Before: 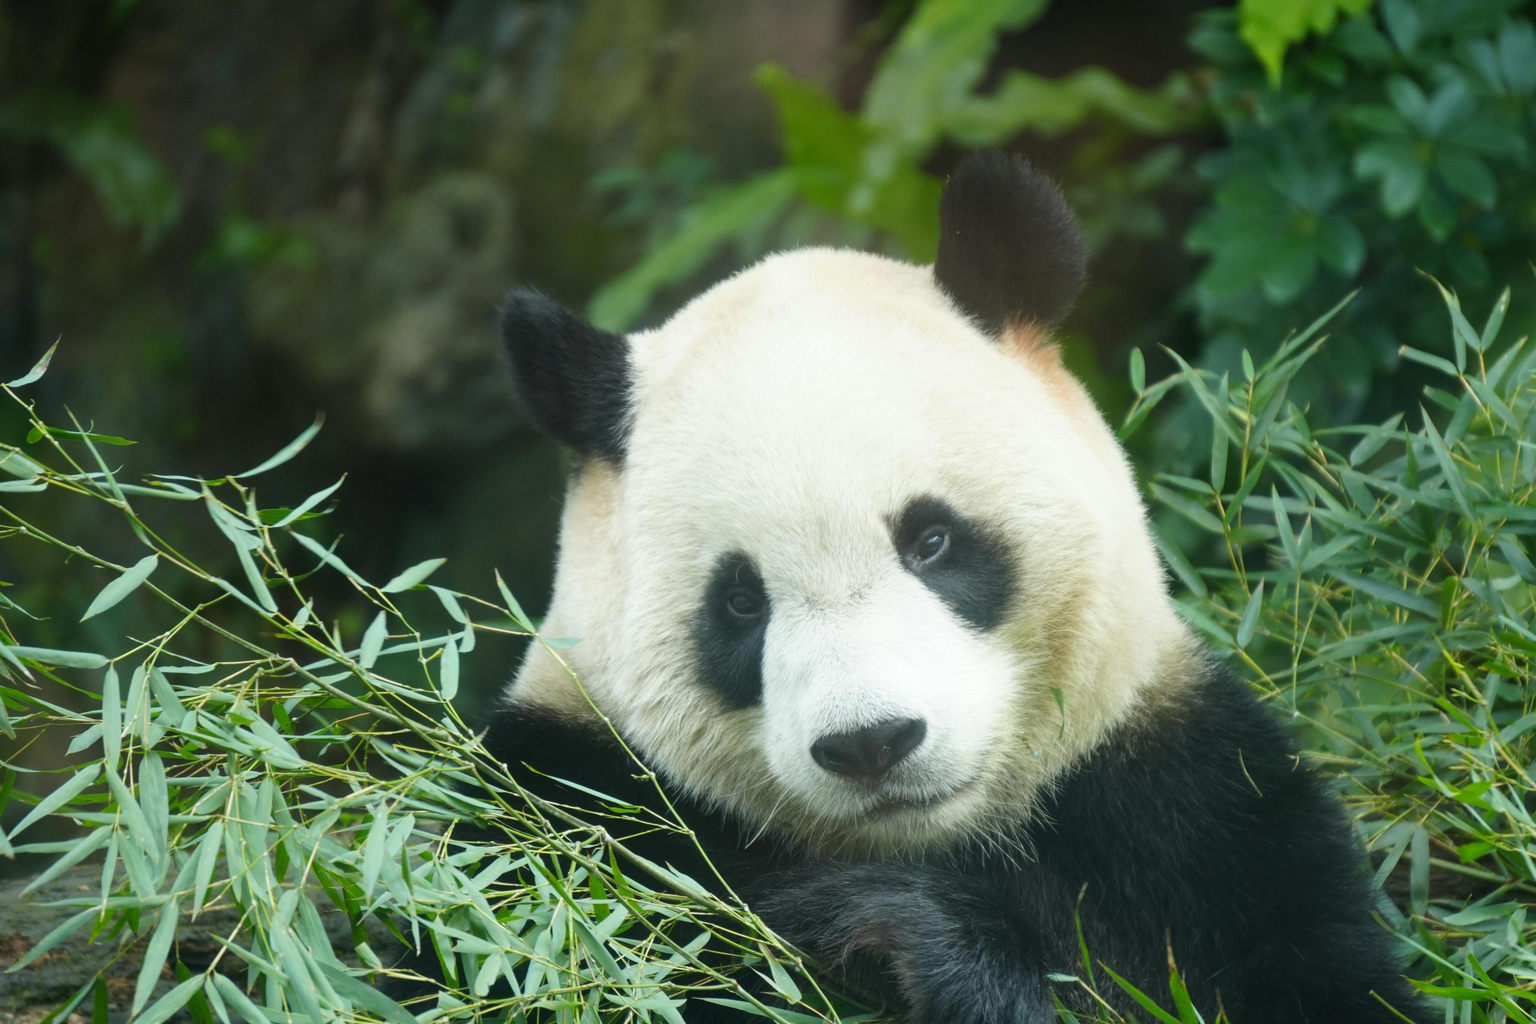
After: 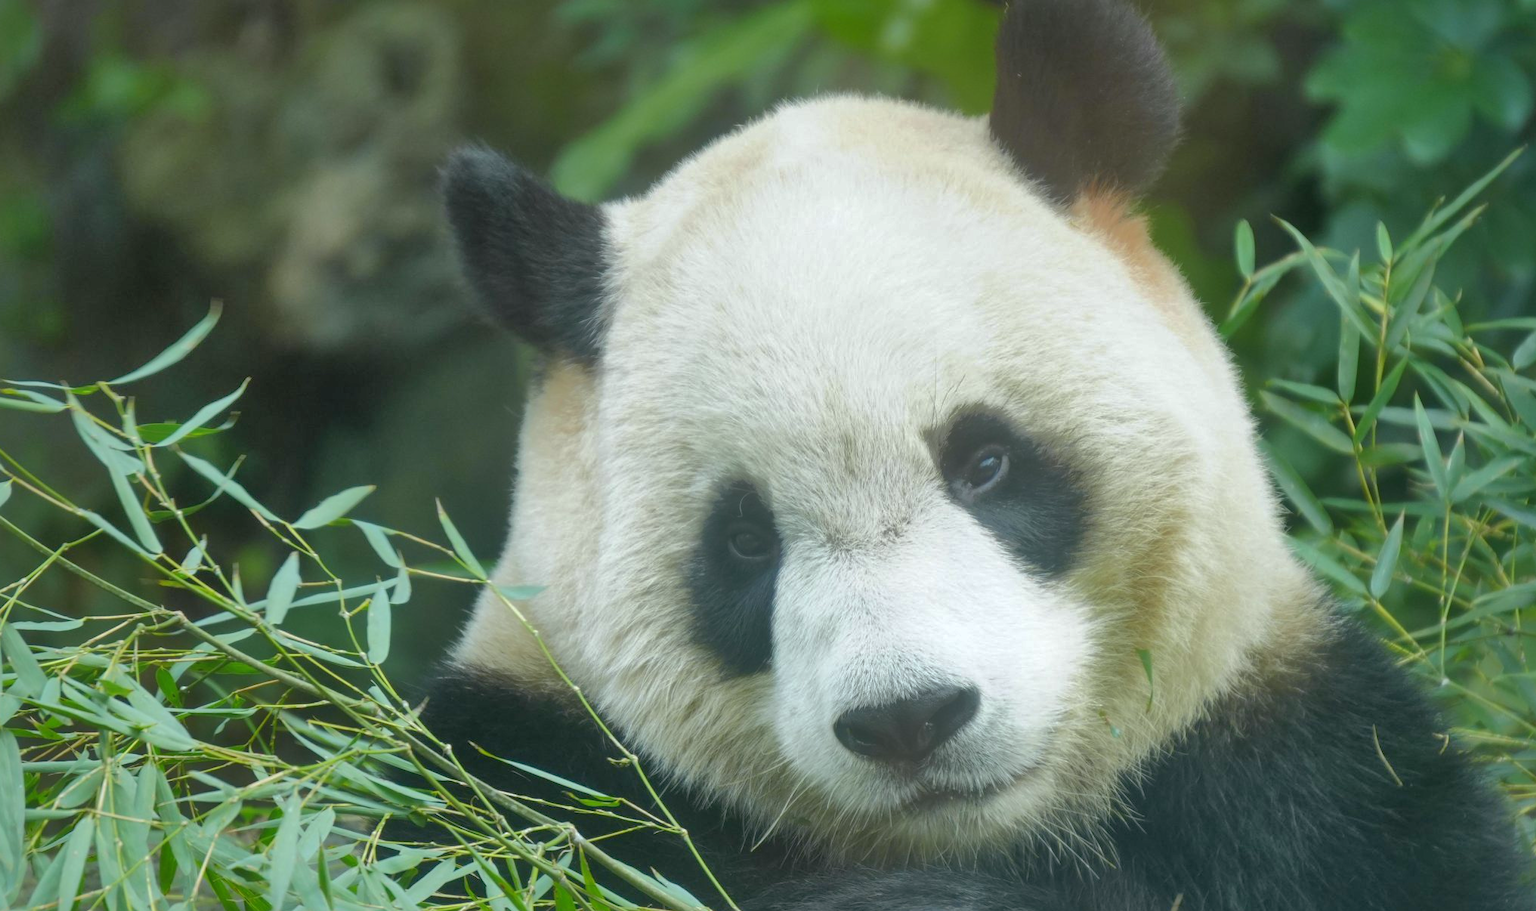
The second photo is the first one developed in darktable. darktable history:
white balance: red 0.988, blue 1.017
crop: left 9.712%, top 16.928%, right 10.845%, bottom 12.332%
shadows and highlights: shadows 60, highlights -60
